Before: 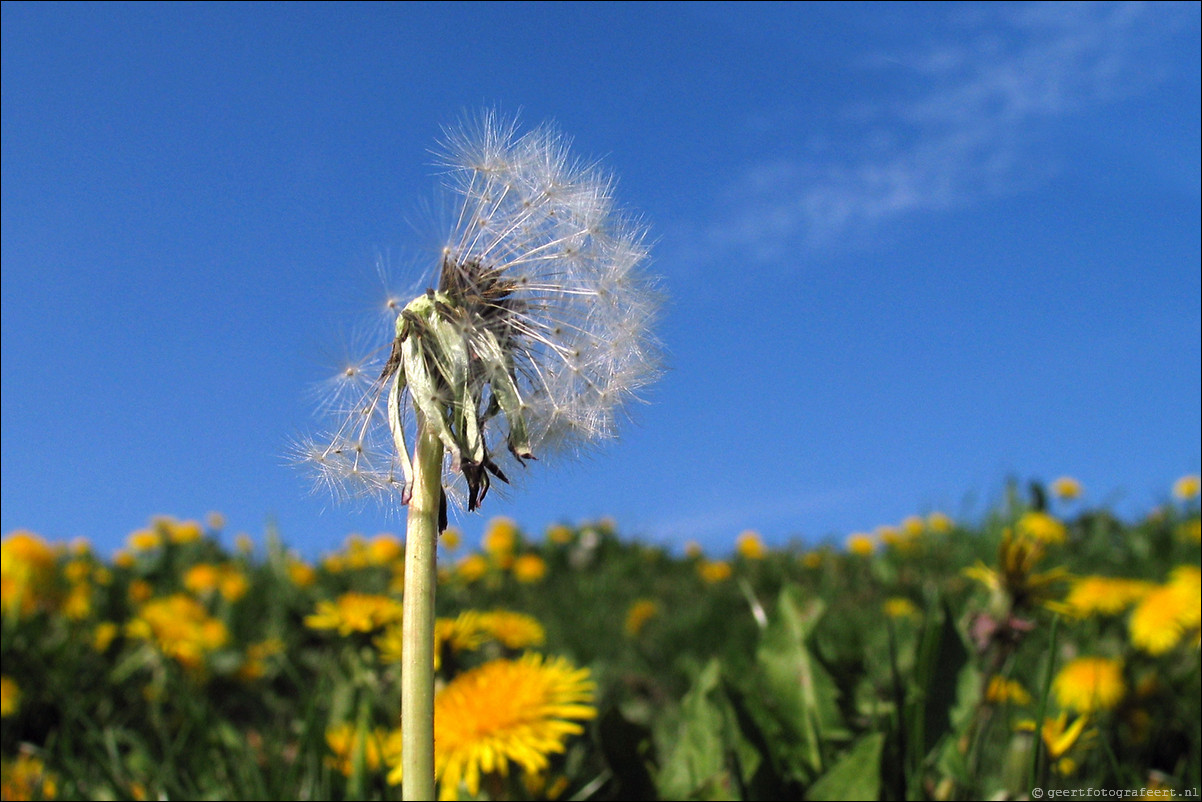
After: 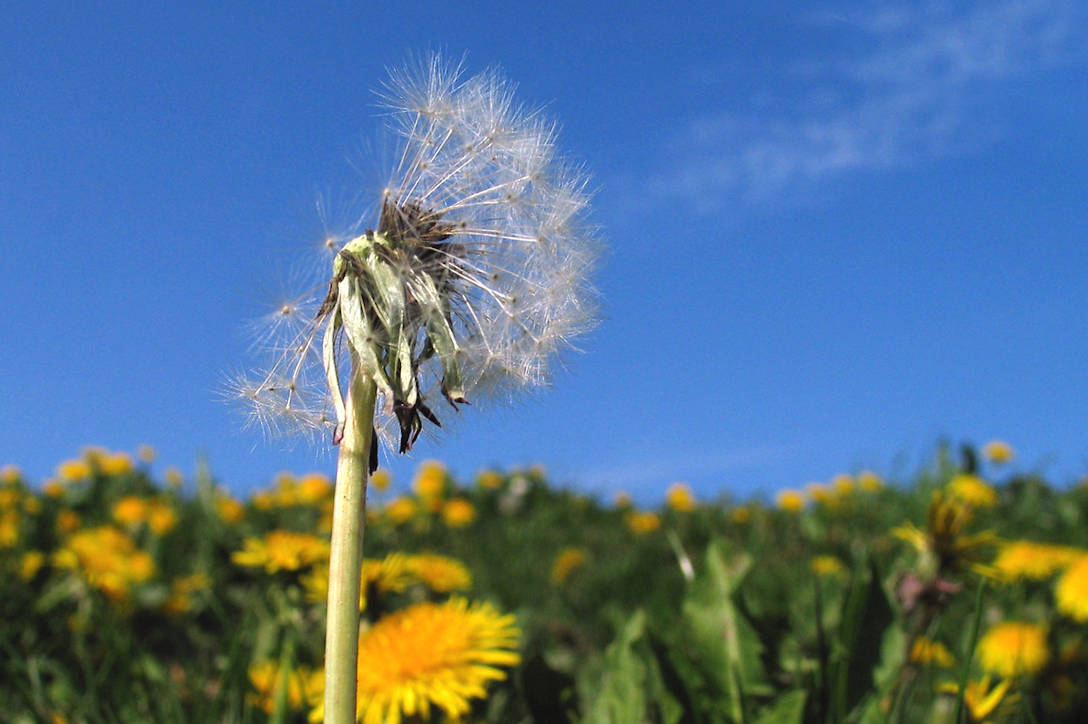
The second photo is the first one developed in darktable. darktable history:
exposure: black level correction -0.003, exposure 0.031 EV
crop and rotate: angle -2.08°, left 3.089%, top 4.286%, right 1.463%, bottom 0.465%
